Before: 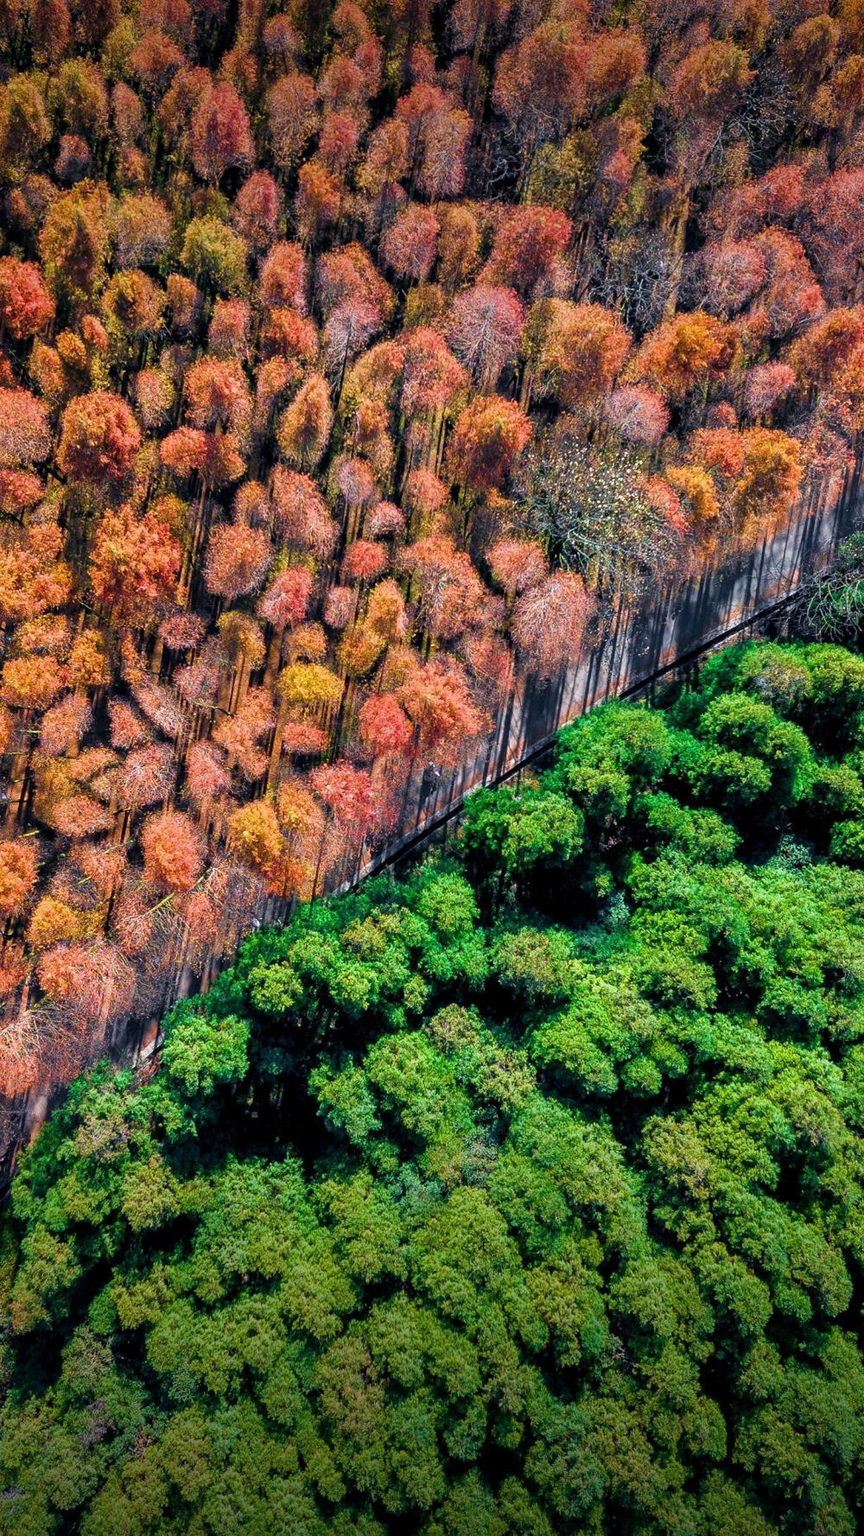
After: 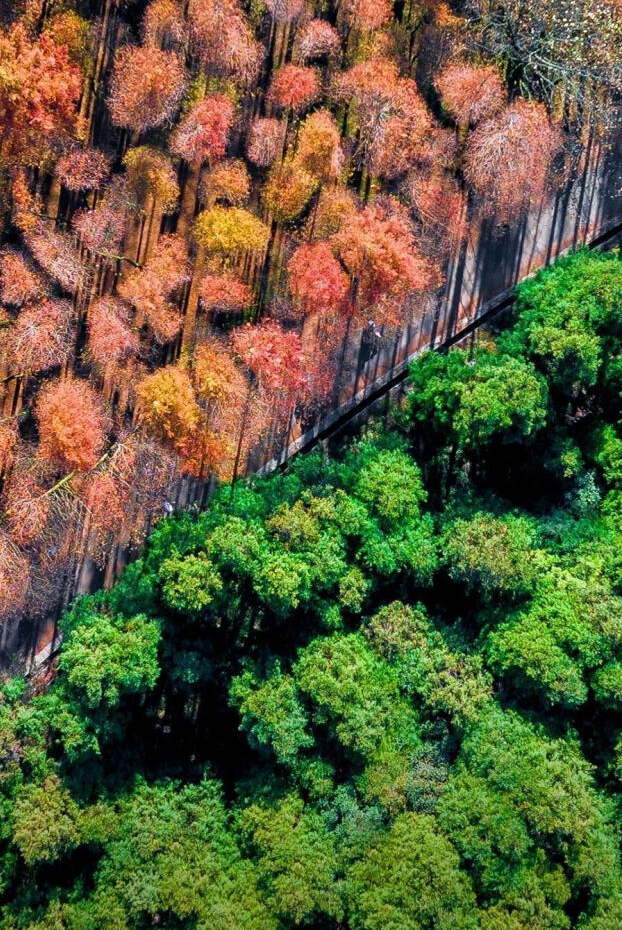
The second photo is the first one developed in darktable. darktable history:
crop: left 12.896%, top 31.6%, right 24.81%, bottom 16.042%
